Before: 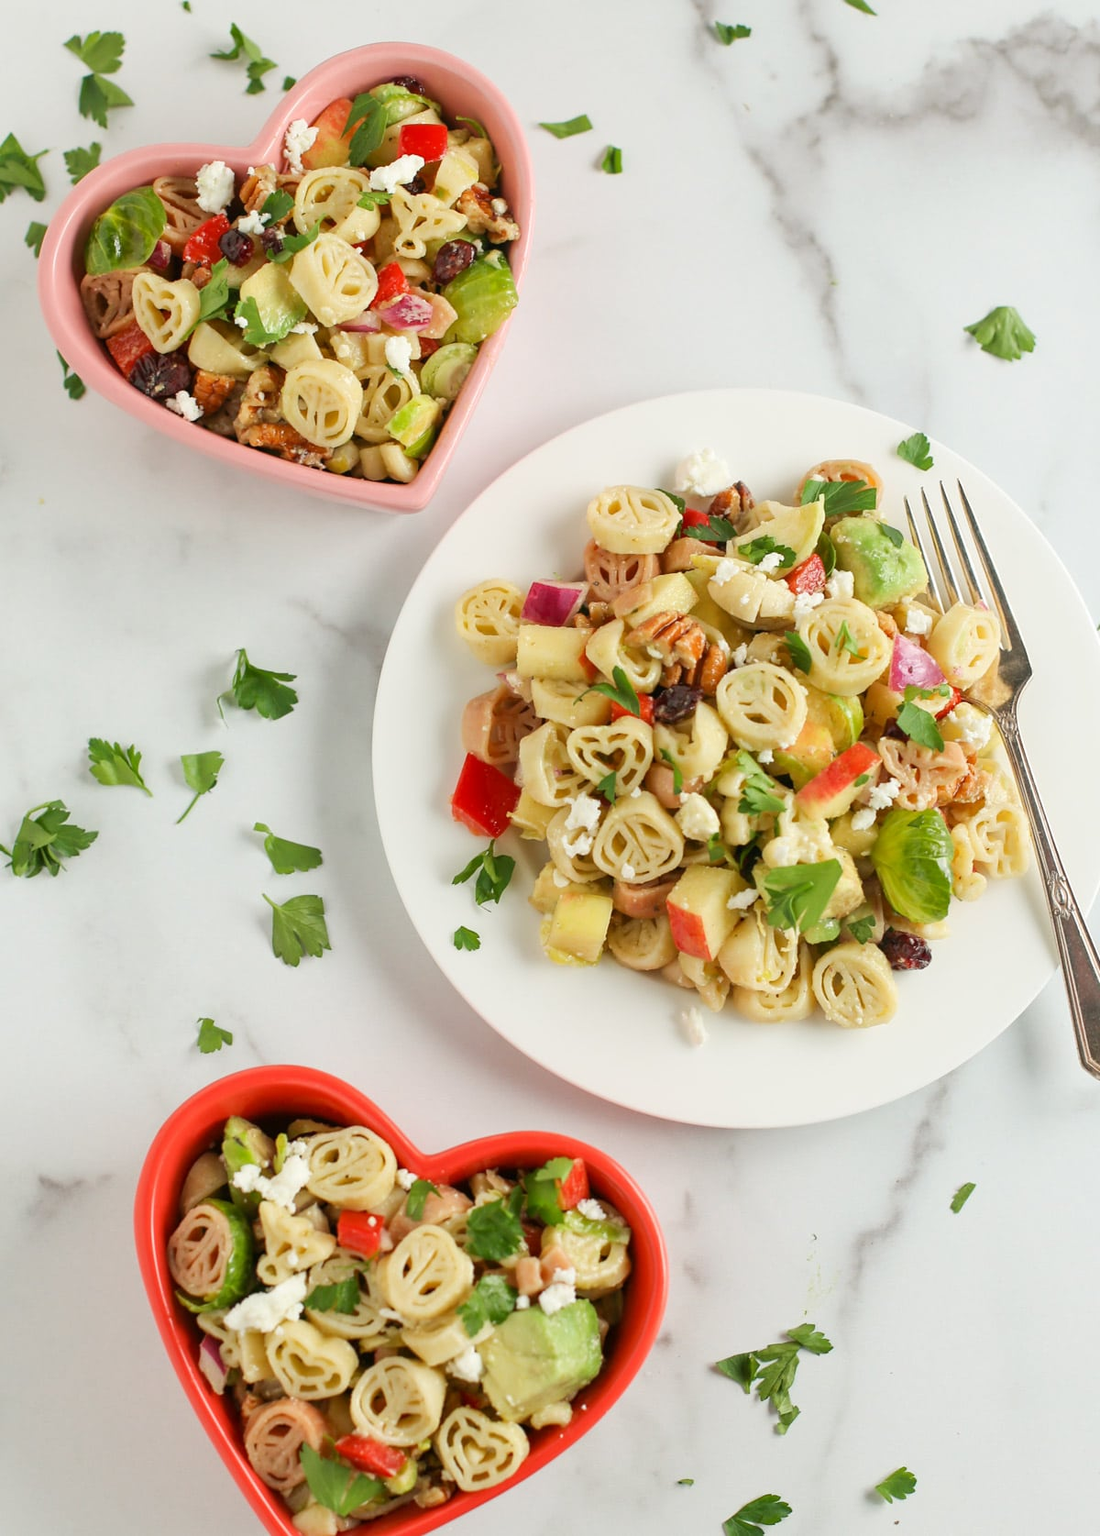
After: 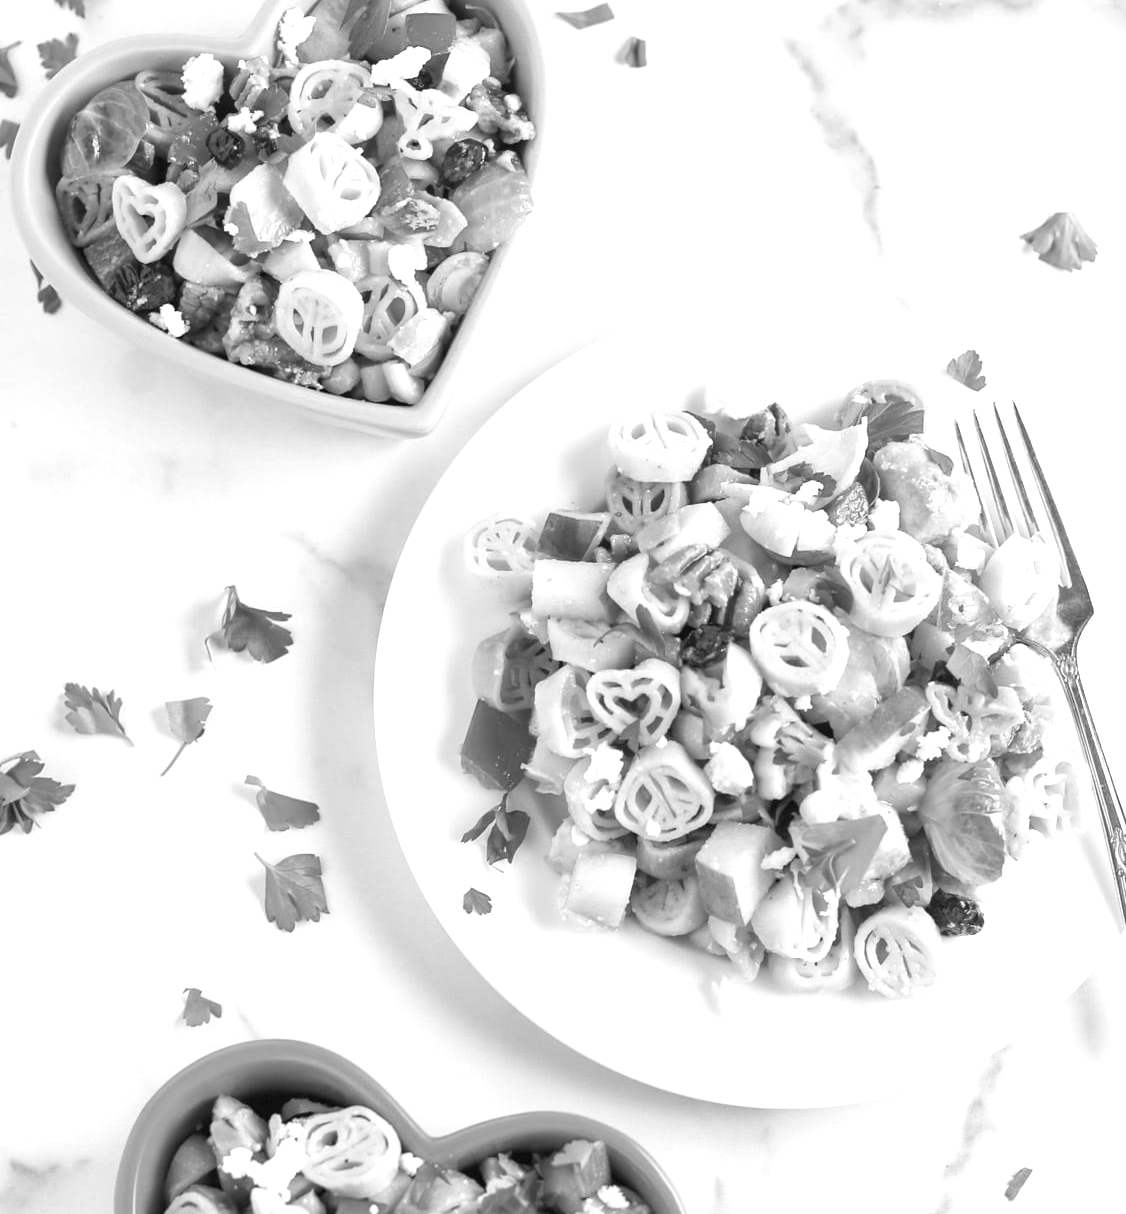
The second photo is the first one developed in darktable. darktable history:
crop: left 2.737%, top 7.287%, right 3.421%, bottom 20.179%
monochrome: on, module defaults
exposure: black level correction 0, exposure 0.7 EV, compensate exposure bias true, compensate highlight preservation false
color balance rgb: perceptual saturation grading › global saturation 35%, perceptual saturation grading › highlights -30%, perceptual saturation grading › shadows 35%, perceptual brilliance grading › global brilliance 3%, perceptual brilliance grading › highlights -3%, perceptual brilliance grading › shadows 3%
